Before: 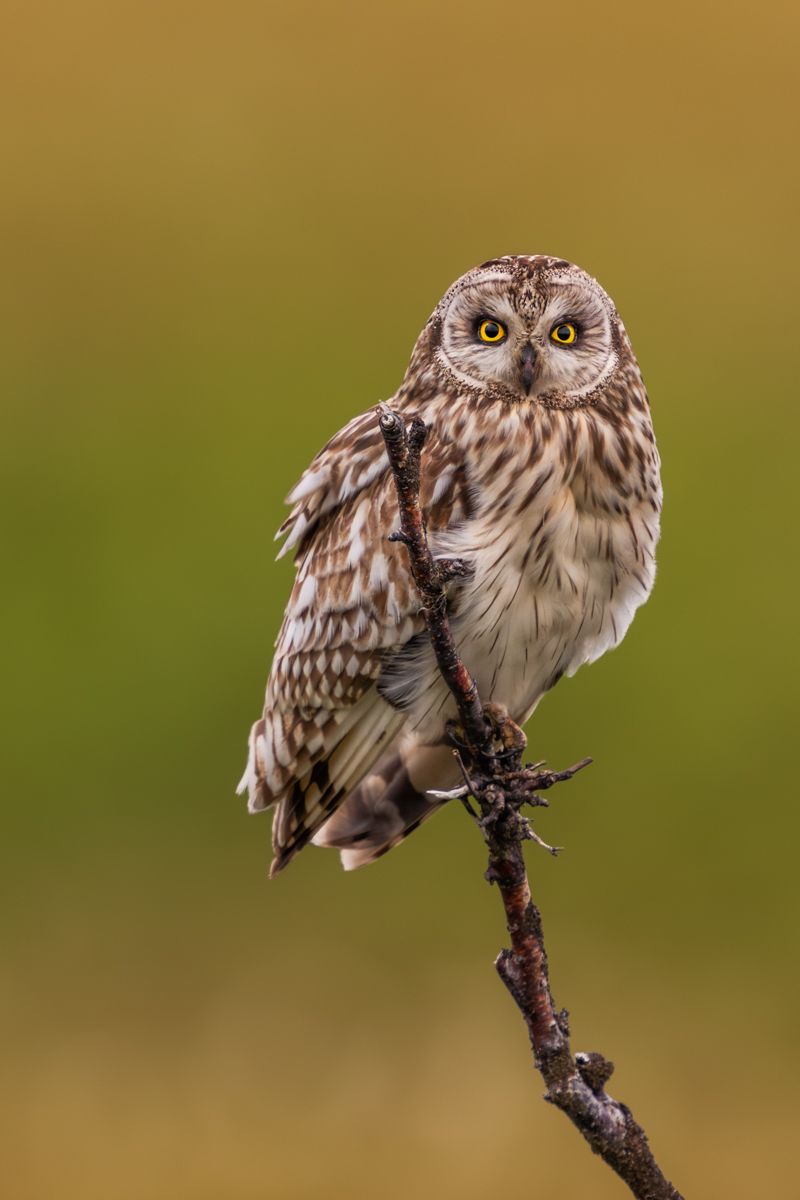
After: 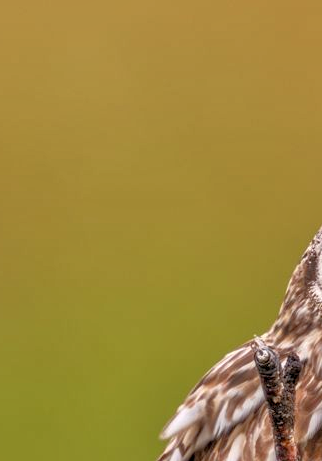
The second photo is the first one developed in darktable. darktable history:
local contrast: detail 130%
tone equalizer: -7 EV 0.141 EV, -6 EV 0.627 EV, -5 EV 1.12 EV, -4 EV 1.32 EV, -3 EV 1.17 EV, -2 EV 0.6 EV, -1 EV 0.15 EV
crop: left 15.631%, top 5.431%, right 44.065%, bottom 56.109%
